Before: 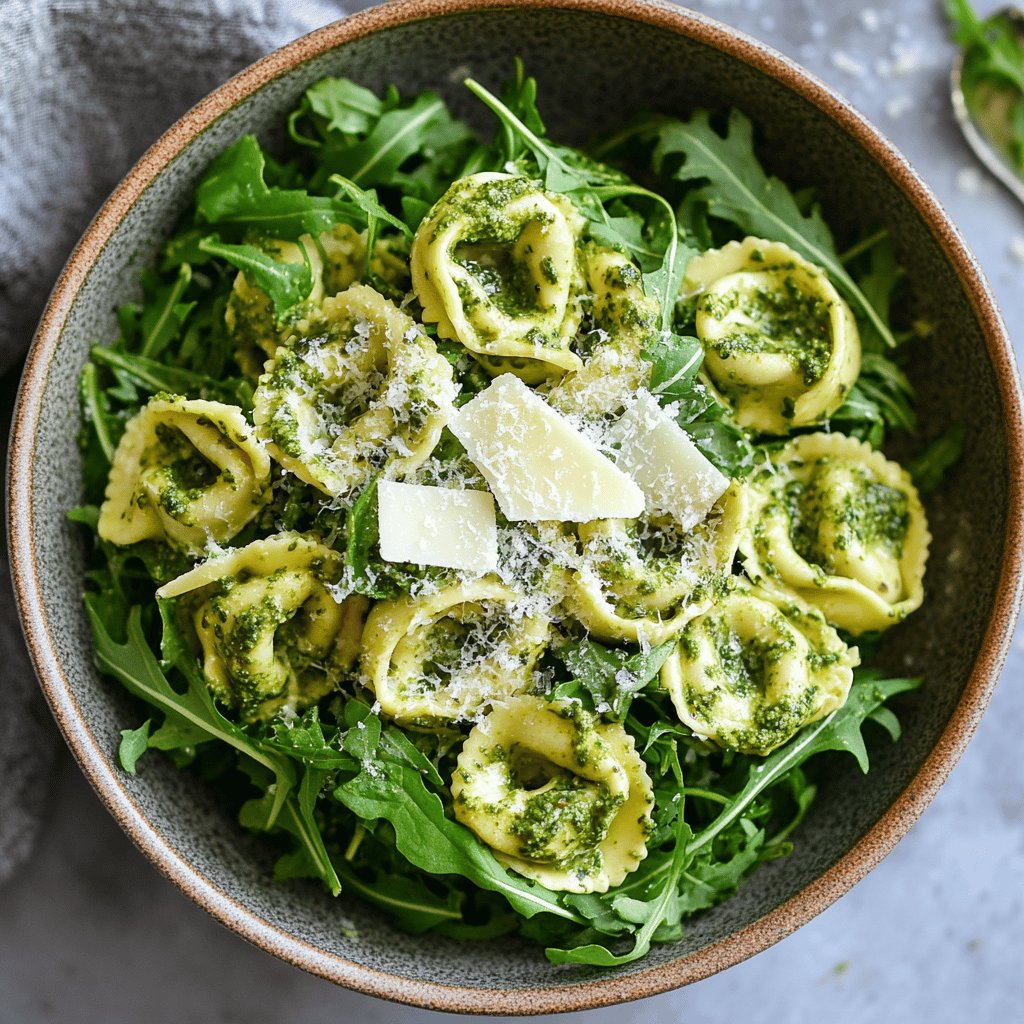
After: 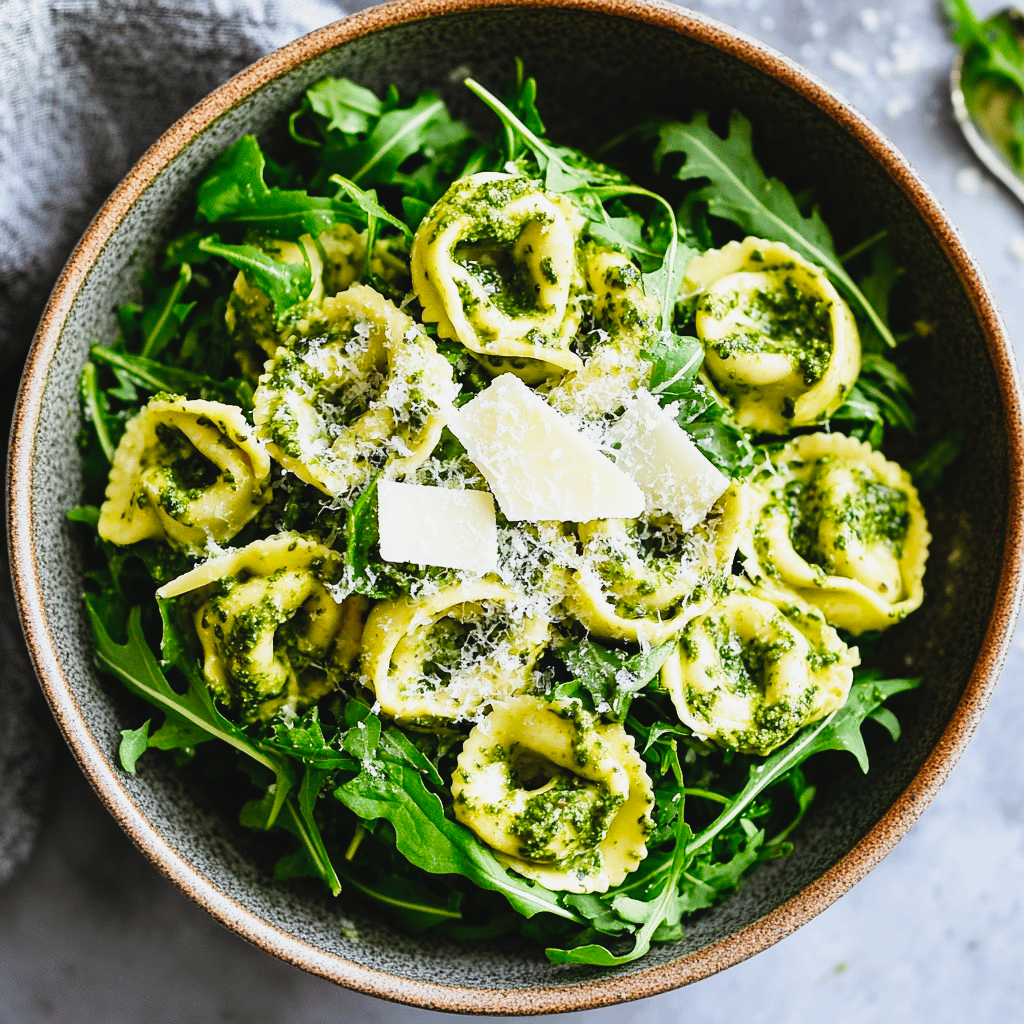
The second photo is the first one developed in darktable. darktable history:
tone curve: curves: ch0 [(0, 0.031) (0.139, 0.084) (0.311, 0.278) (0.495, 0.544) (0.718, 0.816) (0.841, 0.909) (1, 0.967)]; ch1 [(0, 0) (0.272, 0.249) (0.388, 0.385) (0.479, 0.456) (0.495, 0.497) (0.538, 0.55) (0.578, 0.595) (0.707, 0.778) (1, 1)]; ch2 [(0, 0) (0.125, 0.089) (0.353, 0.329) (0.443, 0.408) (0.502, 0.495) (0.56, 0.553) (0.608, 0.631) (1, 1)], preserve colors none
